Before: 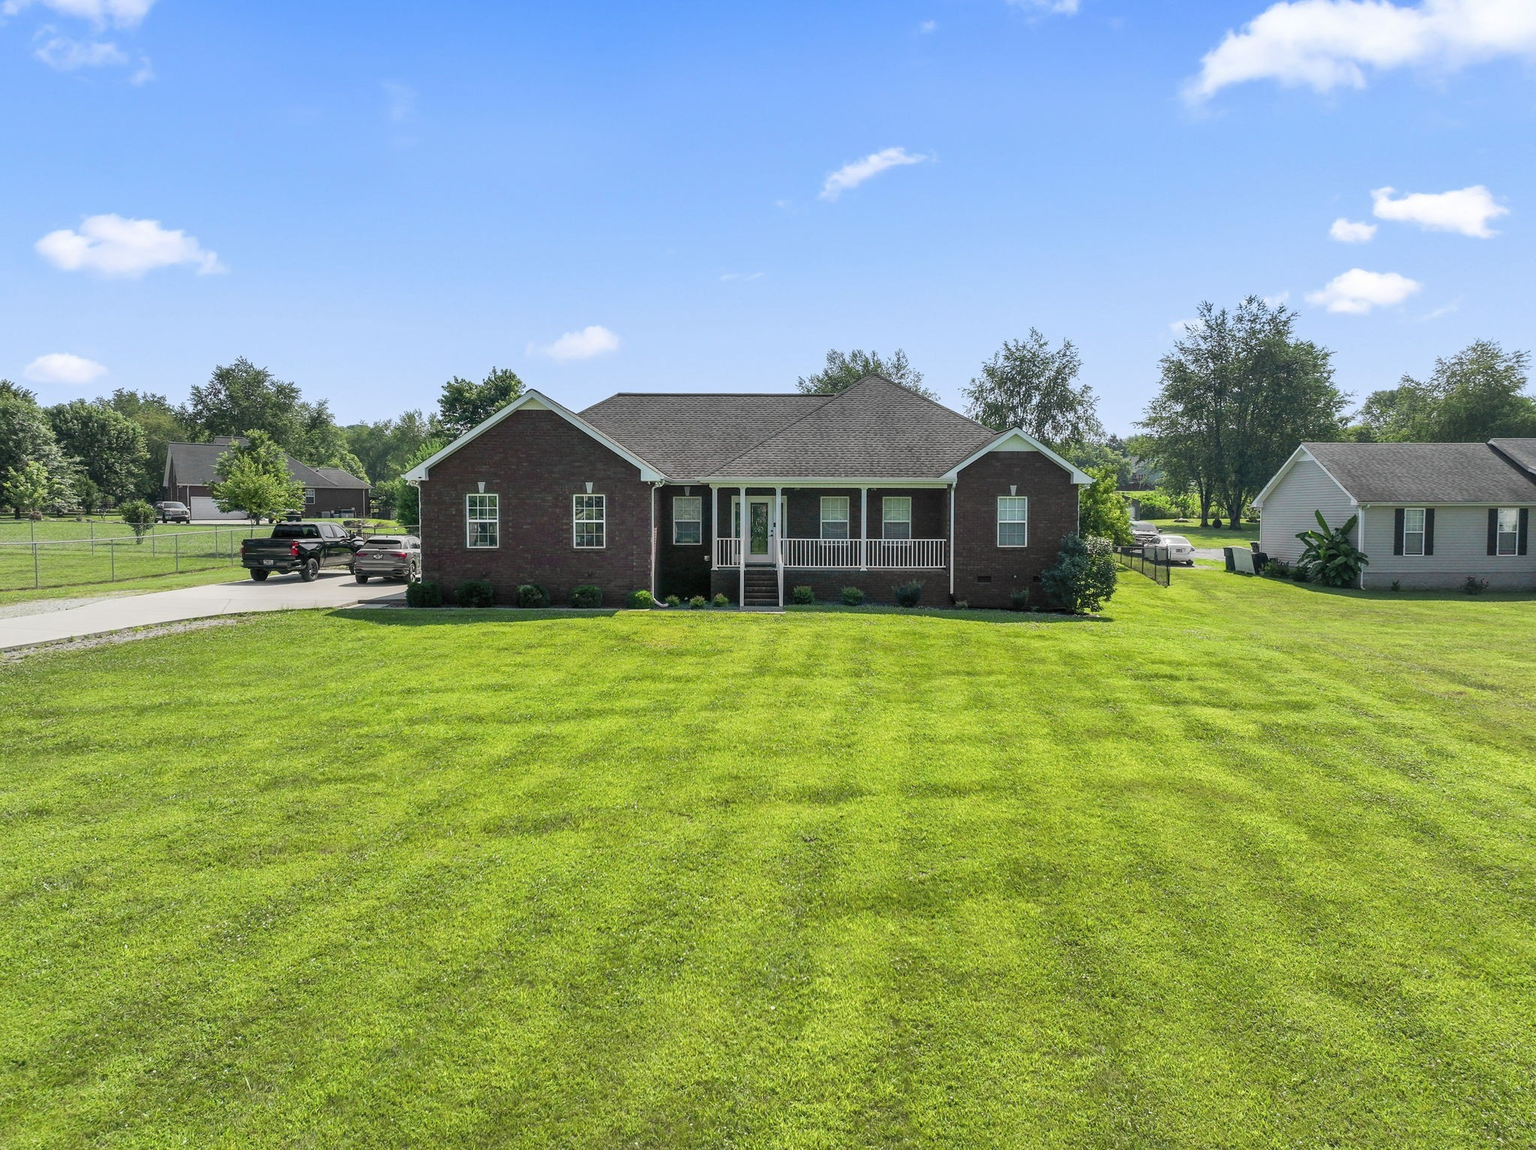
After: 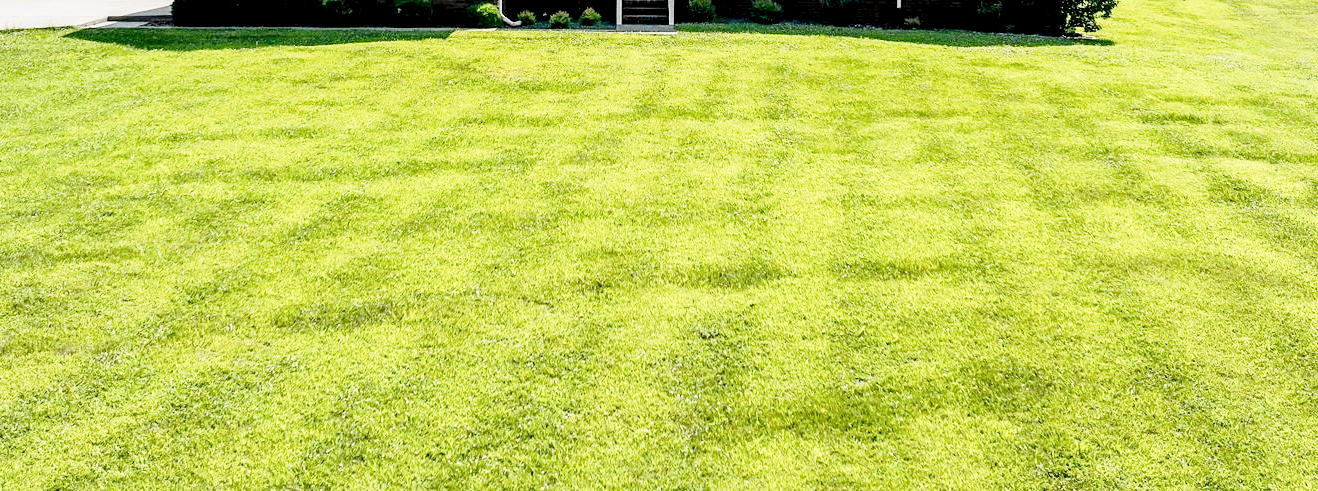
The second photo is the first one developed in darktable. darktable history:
crop: left 18.091%, top 51.13%, right 17.525%, bottom 16.85%
color correction: saturation 0.8
base curve: curves: ch0 [(0, 0) (0.028, 0.03) (0.121, 0.232) (0.46, 0.748) (0.859, 0.968) (1, 1)], preserve colors none
grain: coarseness 3.21 ISO
exposure: black level correction 0.025, exposure 0.182 EV, compensate highlight preservation false
